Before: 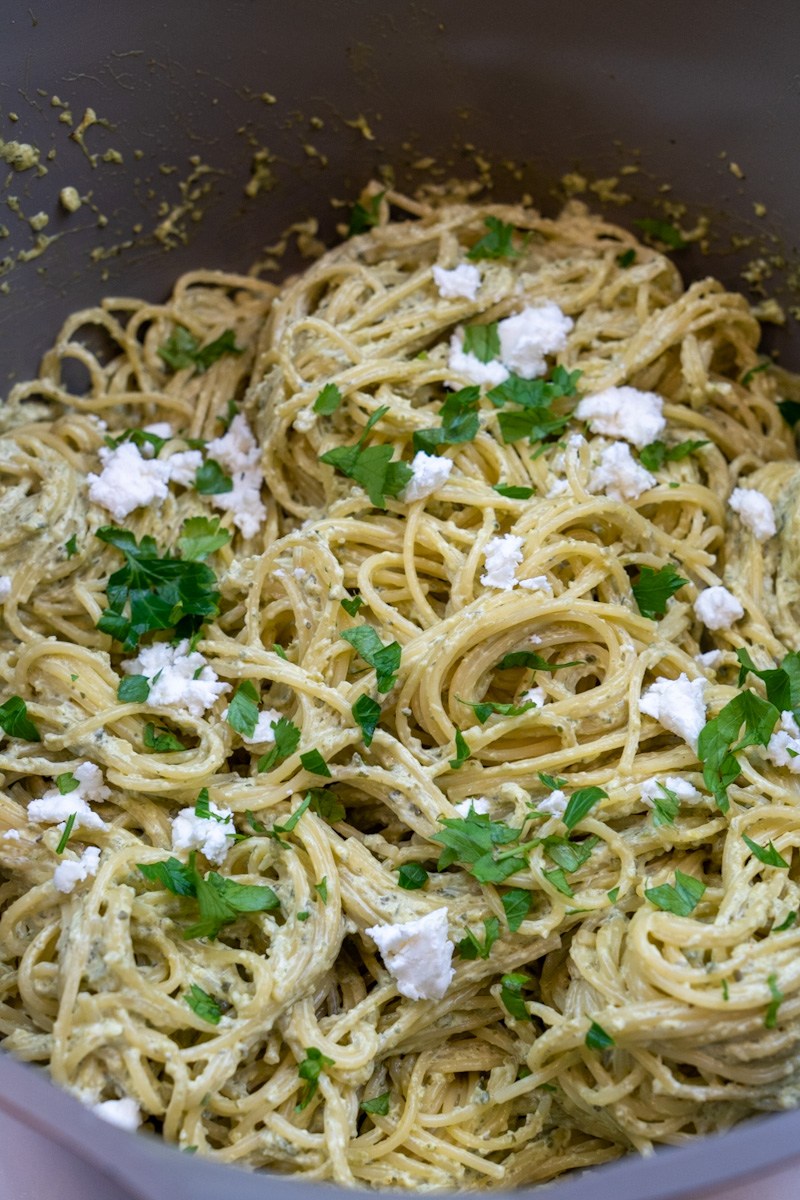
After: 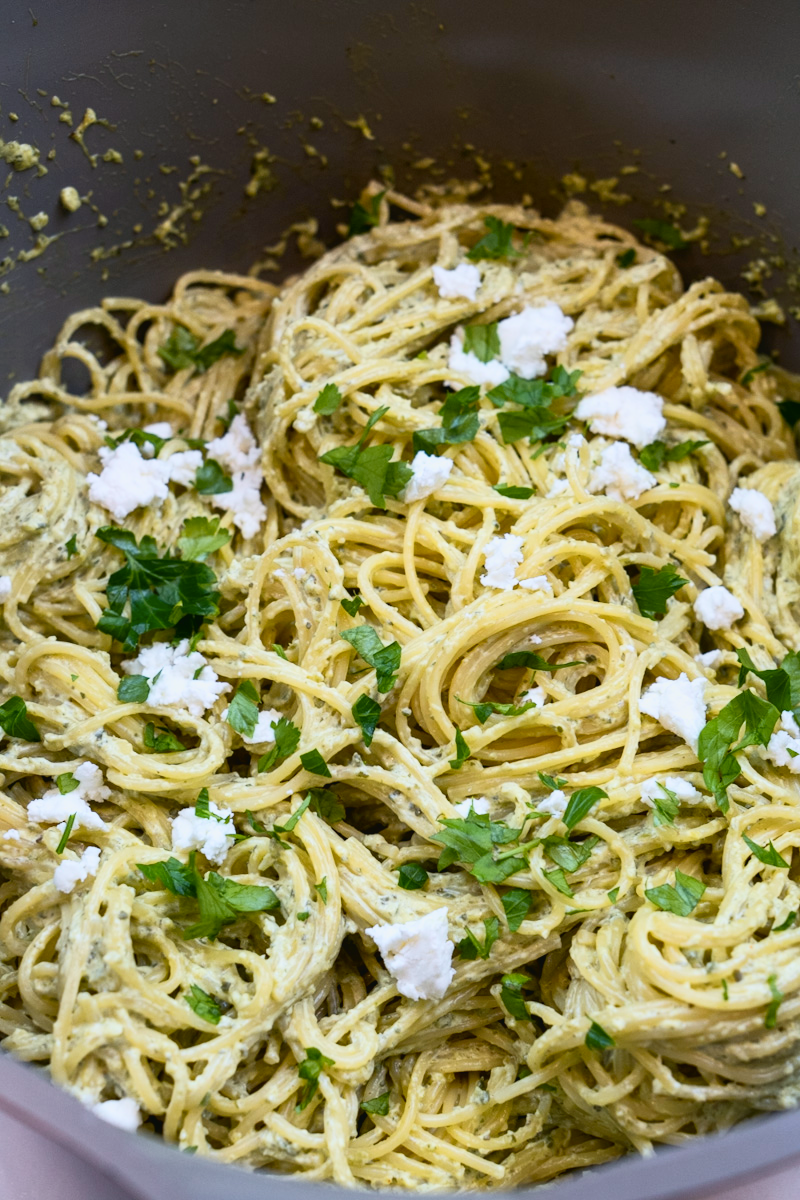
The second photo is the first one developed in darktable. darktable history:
tone curve: curves: ch0 [(0, 0.03) (0.037, 0.045) (0.123, 0.123) (0.19, 0.186) (0.277, 0.279) (0.474, 0.517) (0.584, 0.664) (0.678, 0.777) (0.875, 0.92) (1, 0.965)]; ch1 [(0, 0) (0.243, 0.245) (0.402, 0.41) (0.493, 0.487) (0.508, 0.503) (0.531, 0.532) (0.551, 0.556) (0.637, 0.671) (0.694, 0.732) (1, 1)]; ch2 [(0, 0) (0.249, 0.216) (0.356, 0.329) (0.424, 0.442) (0.476, 0.477) (0.498, 0.503) (0.517, 0.524) (0.532, 0.547) (0.562, 0.576) (0.614, 0.644) (0.706, 0.748) (0.808, 0.809) (0.991, 0.968)], color space Lab, independent channels, preserve colors none
